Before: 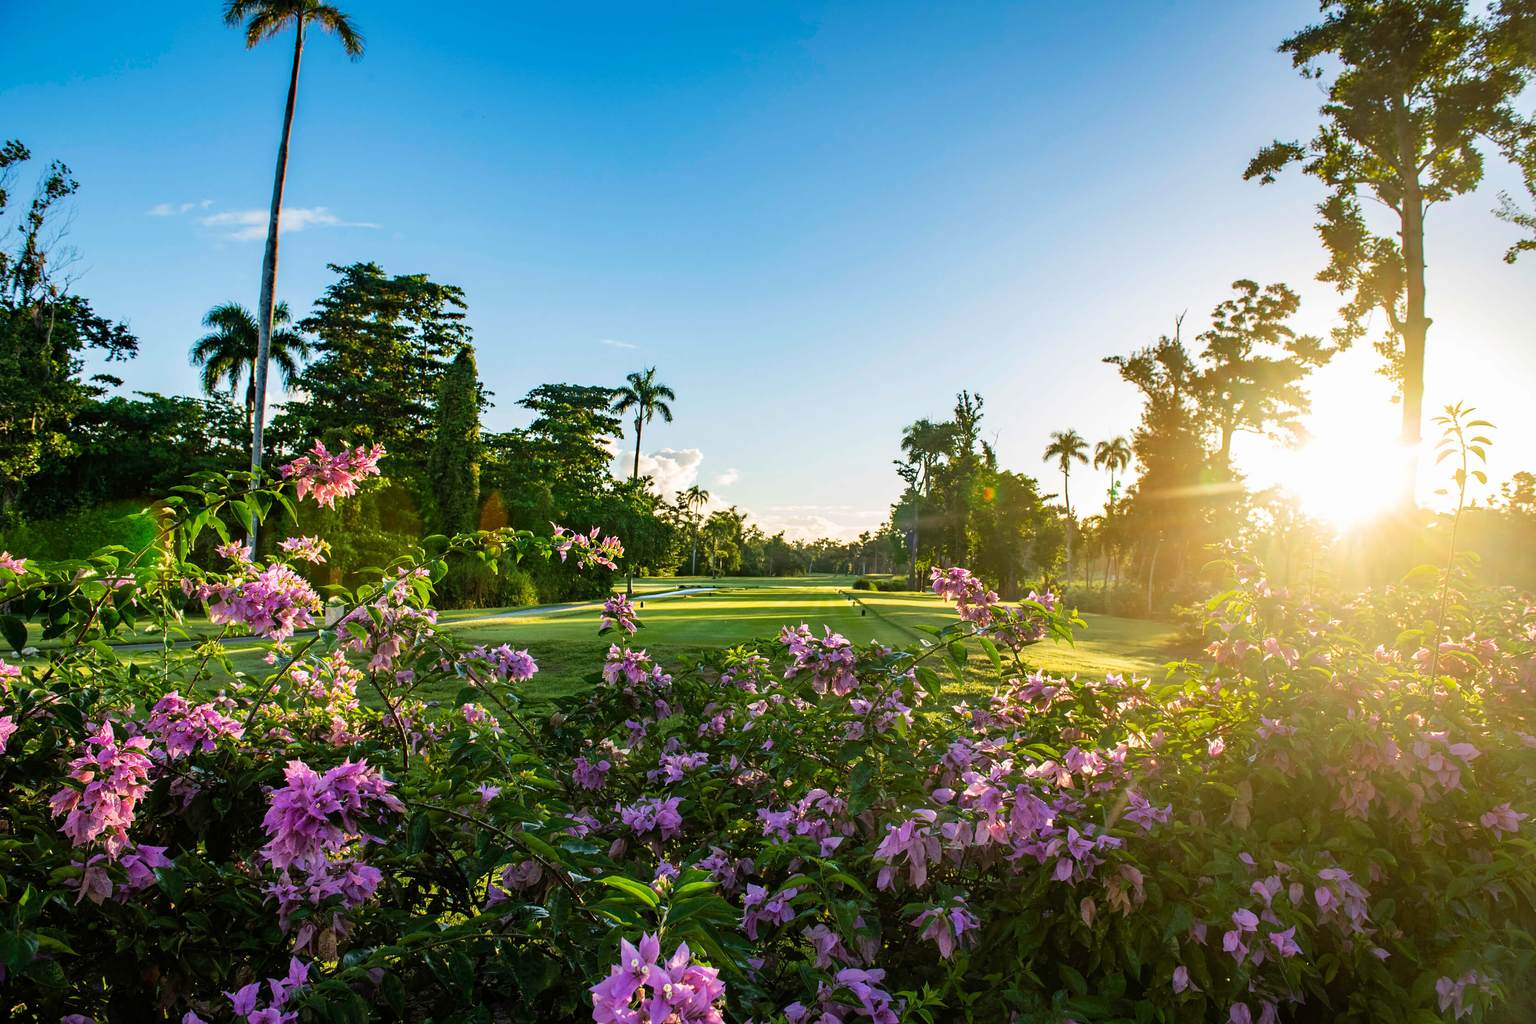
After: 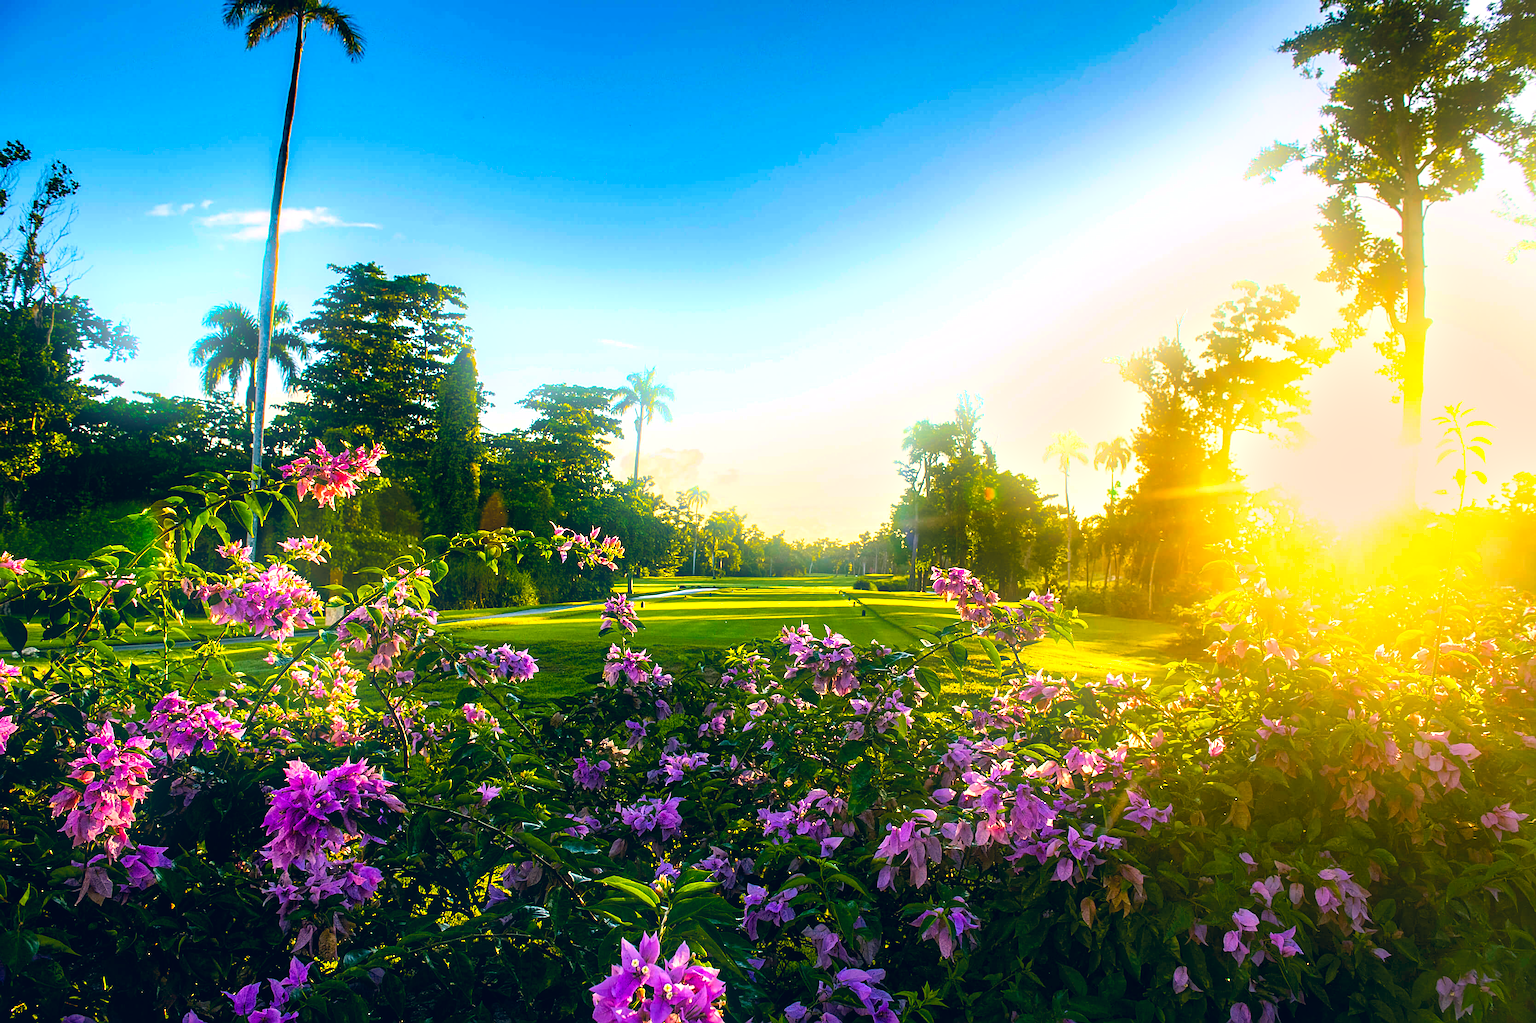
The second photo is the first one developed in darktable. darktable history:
bloom: size 16%, threshold 98%, strength 20%
color balance rgb: linear chroma grading › global chroma 9%, perceptual saturation grading › global saturation 36%, perceptual saturation grading › shadows 35%, perceptual brilliance grading › global brilliance 15%, perceptual brilliance grading › shadows -35%, global vibrance 15%
sharpen: on, module defaults
local contrast: mode bilateral grid, contrast 20, coarseness 50, detail 120%, midtone range 0.2
white balance: emerald 1
color correction: highlights a* 10.32, highlights b* 14.66, shadows a* -9.59, shadows b* -15.02
